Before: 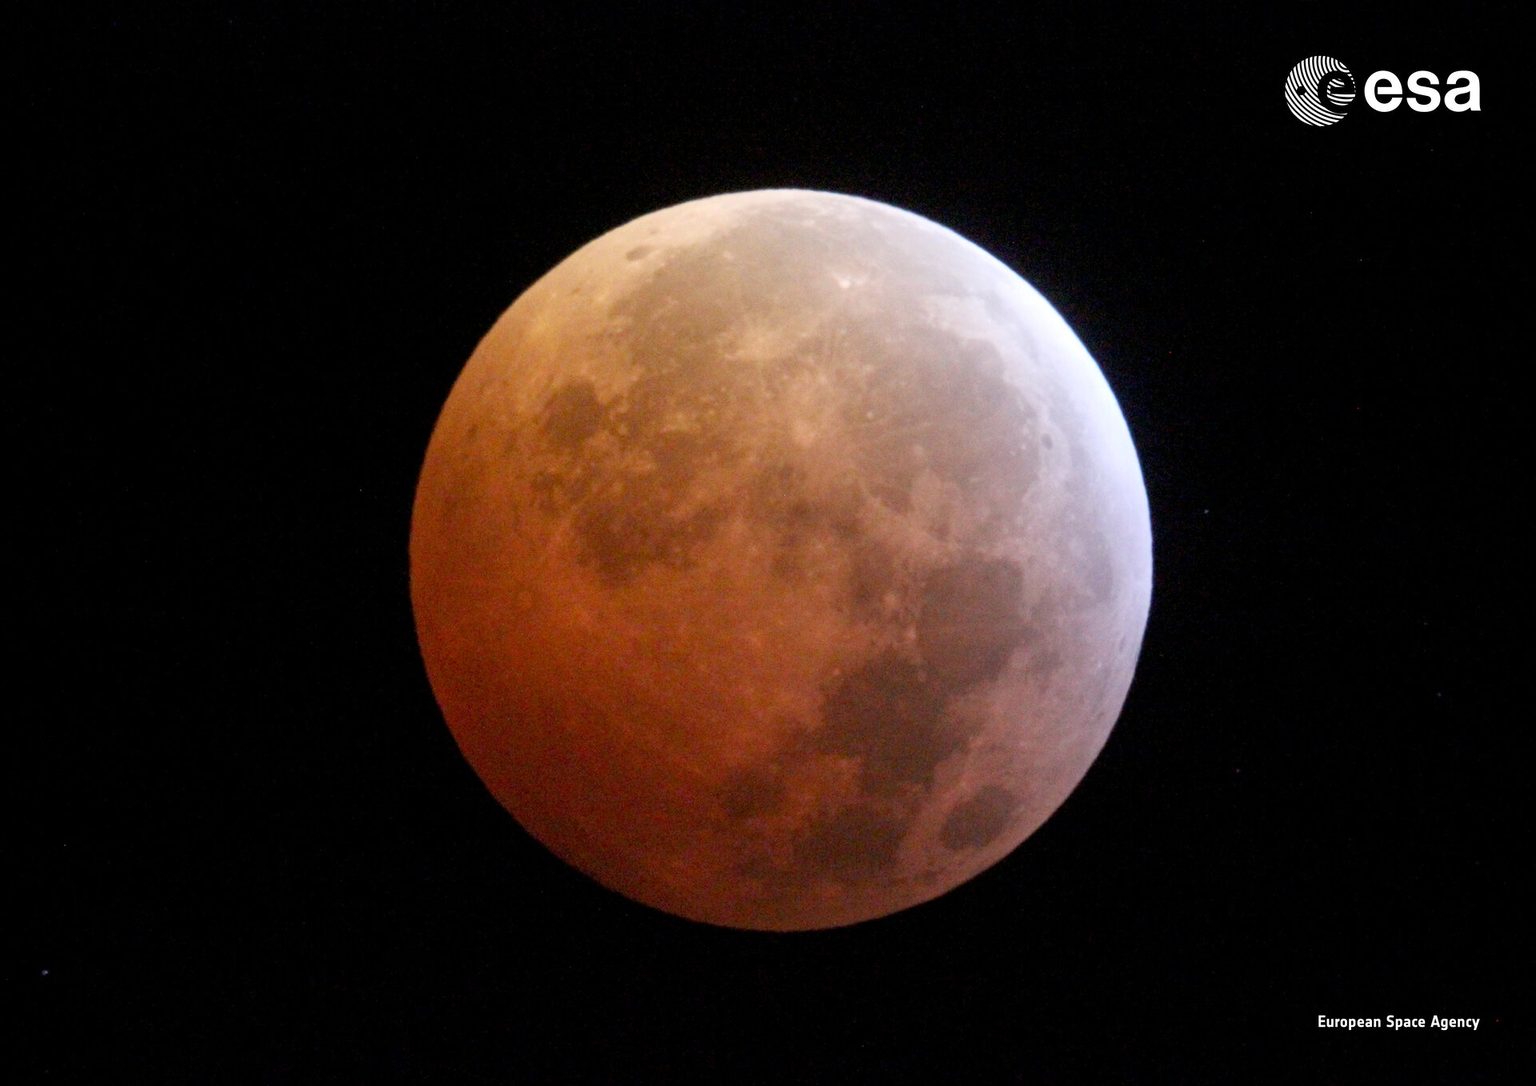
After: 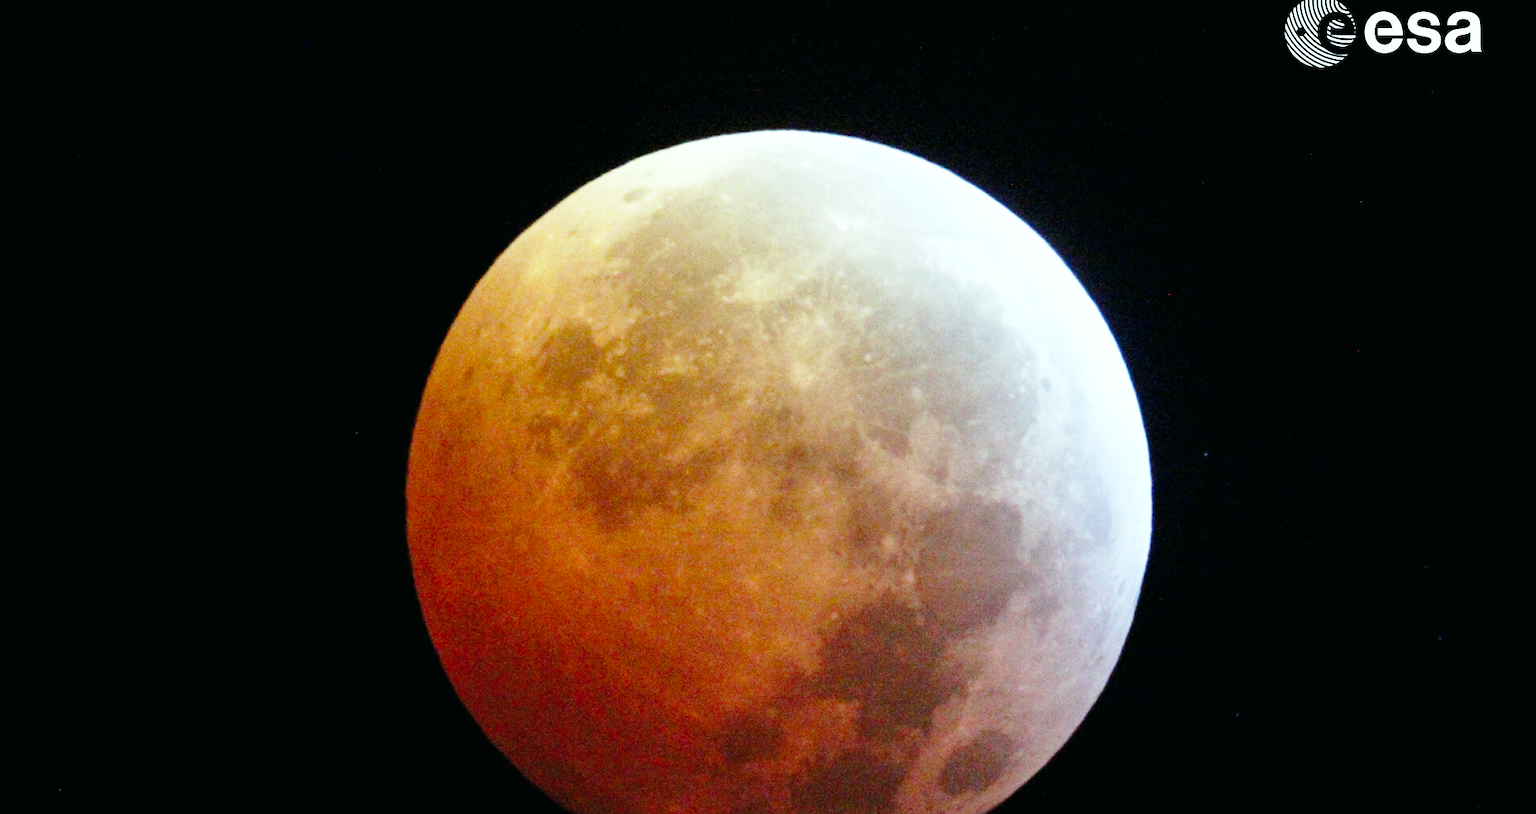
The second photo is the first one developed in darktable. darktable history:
crop: left 0.387%, top 5.469%, bottom 19.809%
base curve: curves: ch0 [(0, 0) (0.028, 0.03) (0.121, 0.232) (0.46, 0.748) (0.859, 0.968) (1, 1)], preserve colors none
shadows and highlights: shadows 12, white point adjustment 1.2, soften with gaussian
color balance: mode lift, gamma, gain (sRGB), lift [0.997, 0.979, 1.021, 1.011], gamma [1, 1.084, 0.916, 0.998], gain [1, 0.87, 1.13, 1.101], contrast 4.55%, contrast fulcrum 38.24%, output saturation 104.09%
